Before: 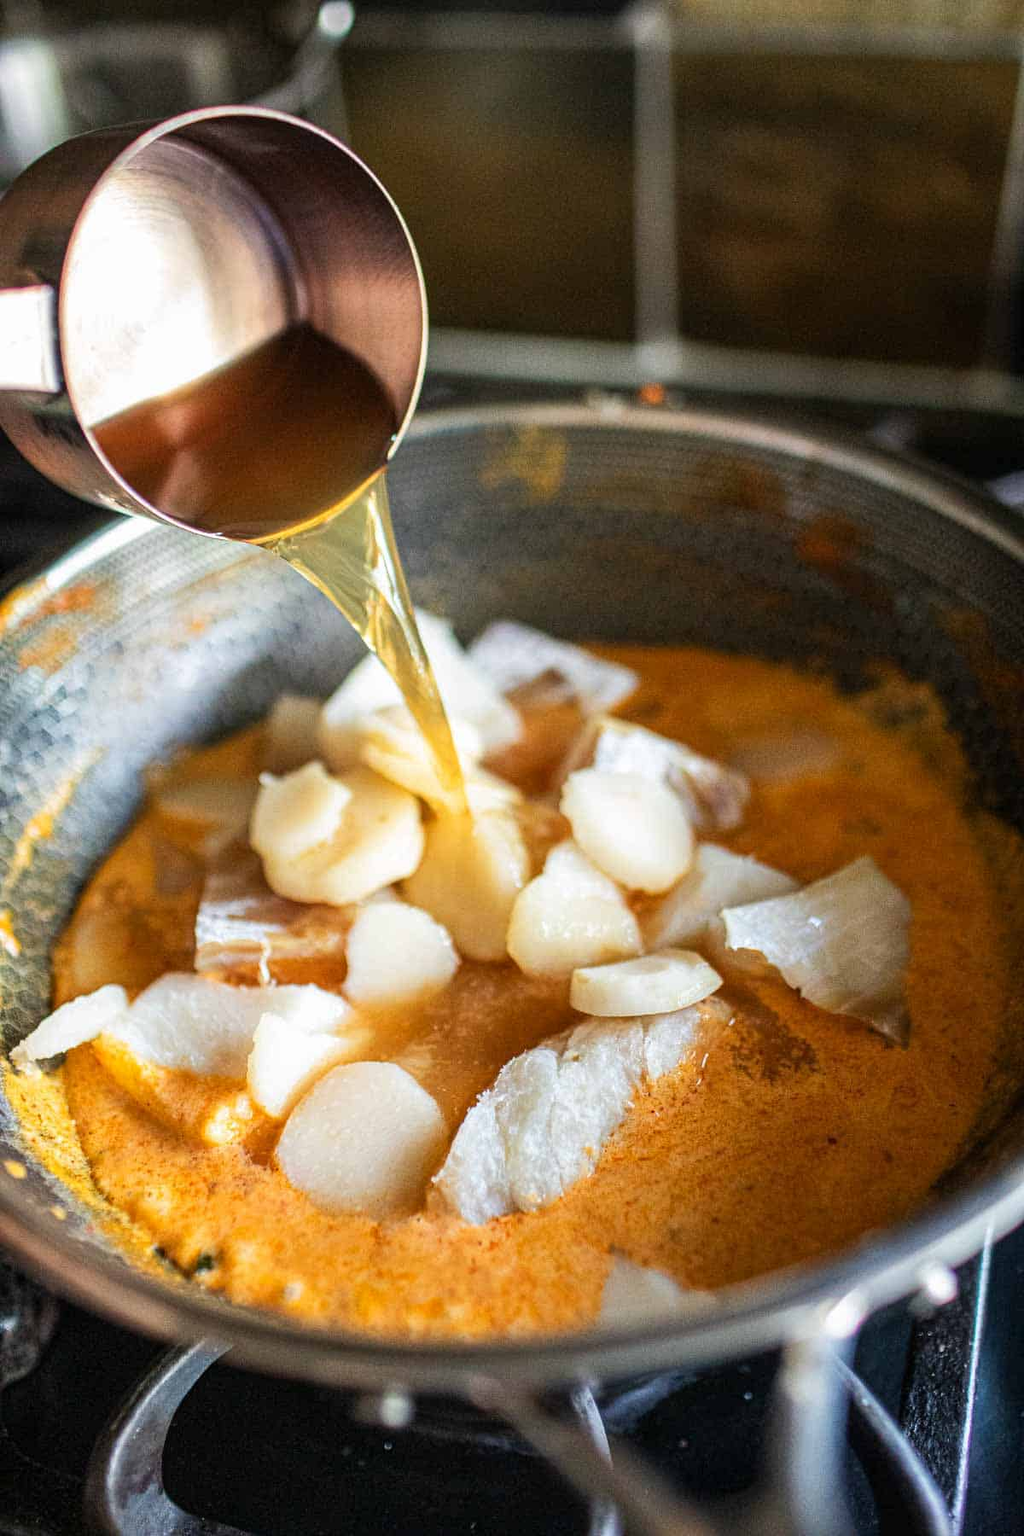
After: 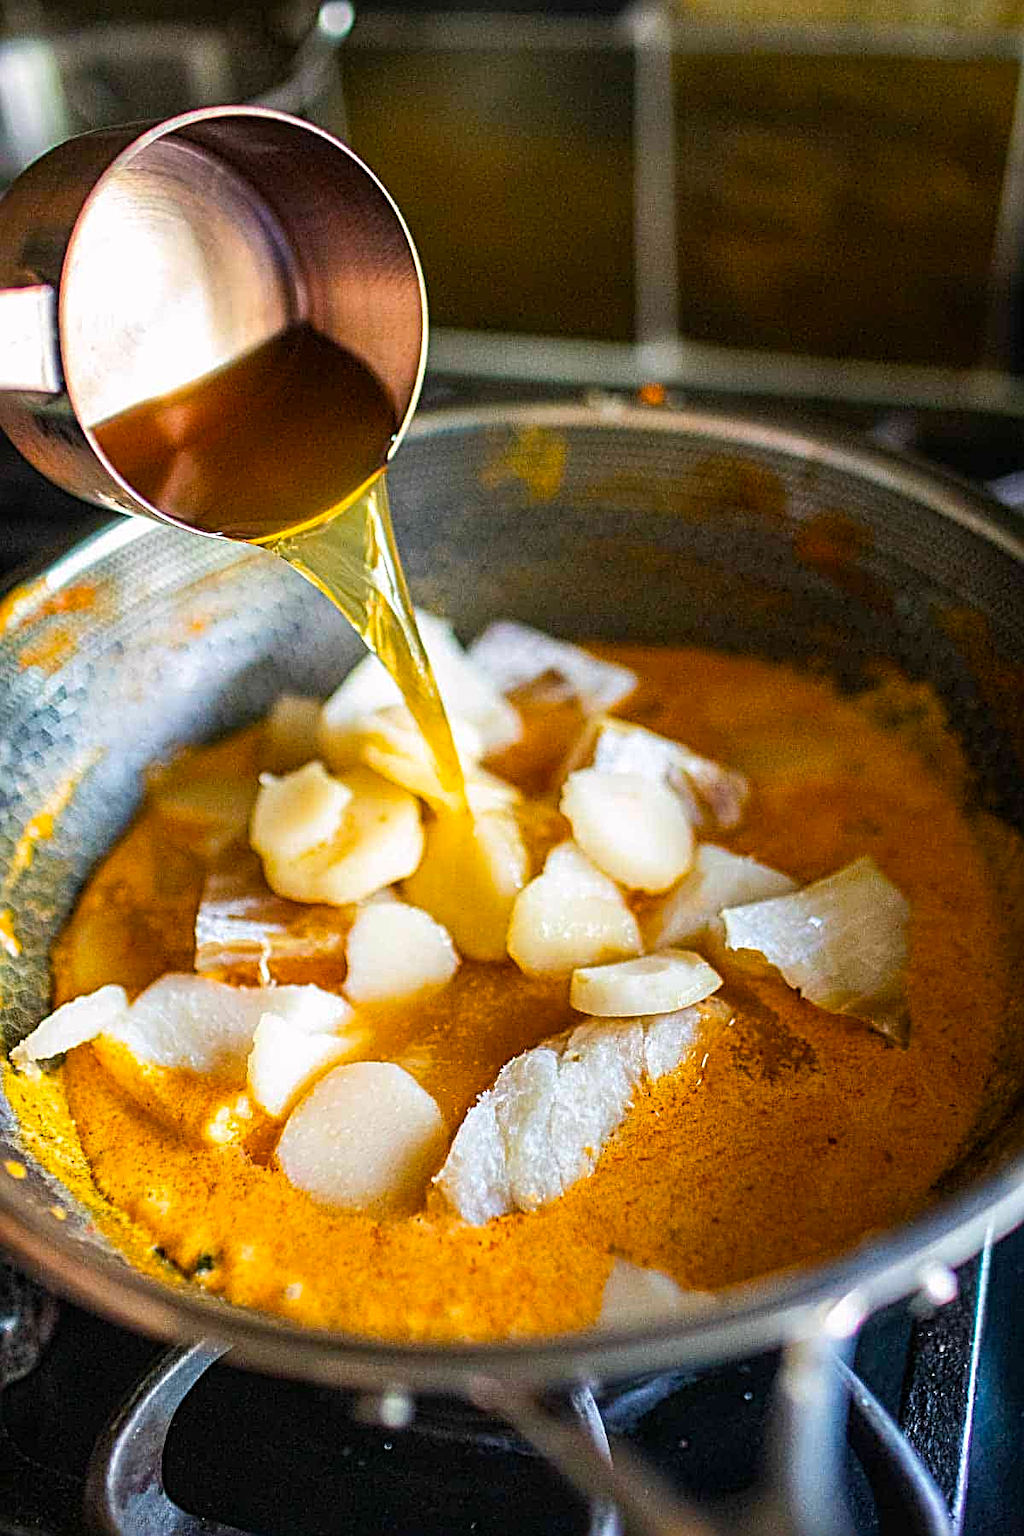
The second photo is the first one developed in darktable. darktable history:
sharpen: radius 3.057, amount 0.764
color balance rgb: highlights gain › chroma 0.213%, highlights gain › hue 332.64°, perceptual saturation grading › global saturation 30.166%, global vibrance 25.24%
